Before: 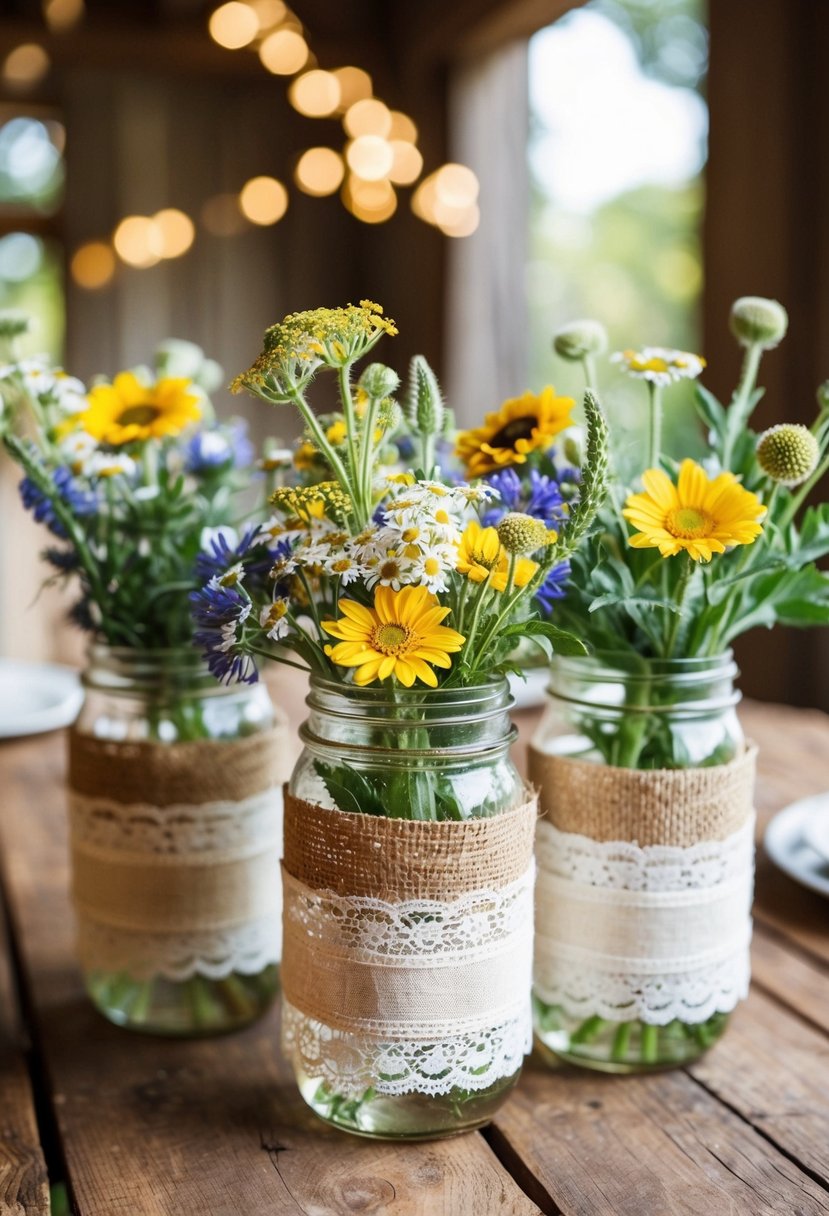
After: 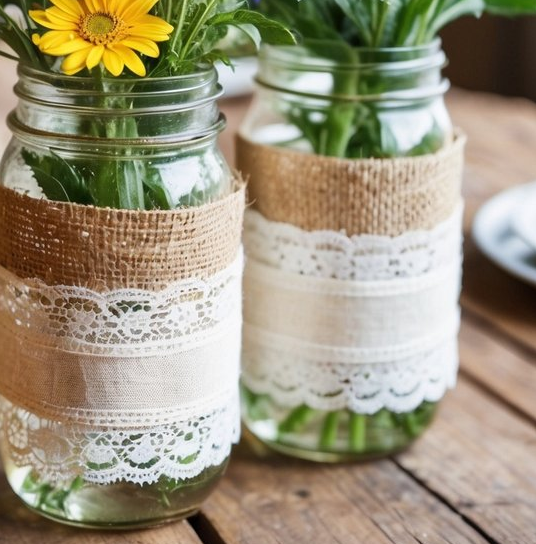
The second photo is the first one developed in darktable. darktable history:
crop and rotate: left 35.335%, top 50.303%, bottom 4.93%
